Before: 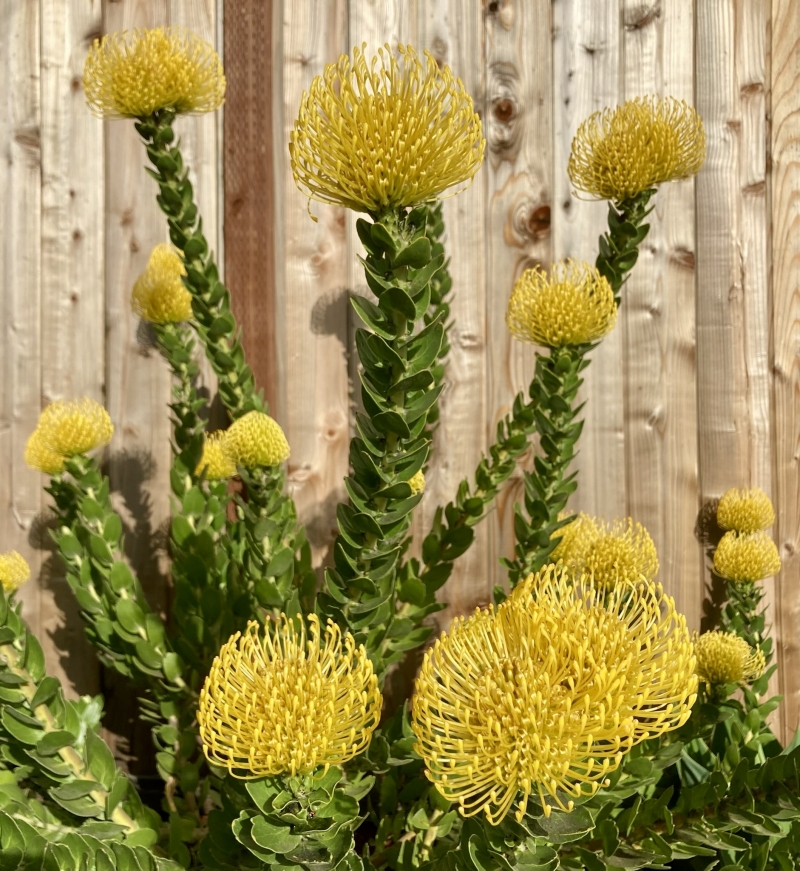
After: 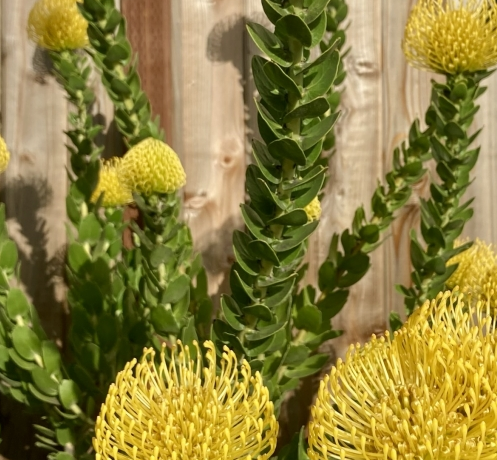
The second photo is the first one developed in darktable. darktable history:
crop: left 13.015%, top 31.364%, right 24.767%, bottom 15.807%
